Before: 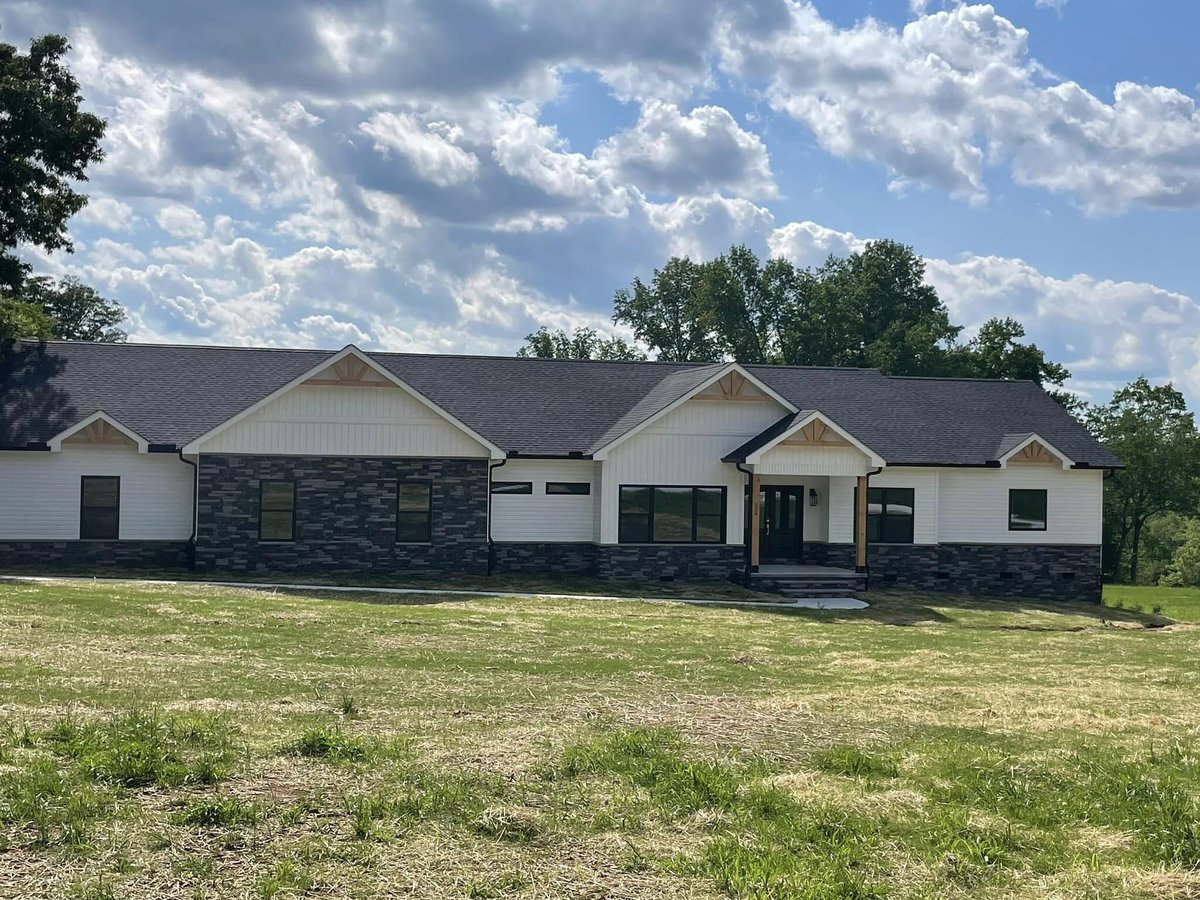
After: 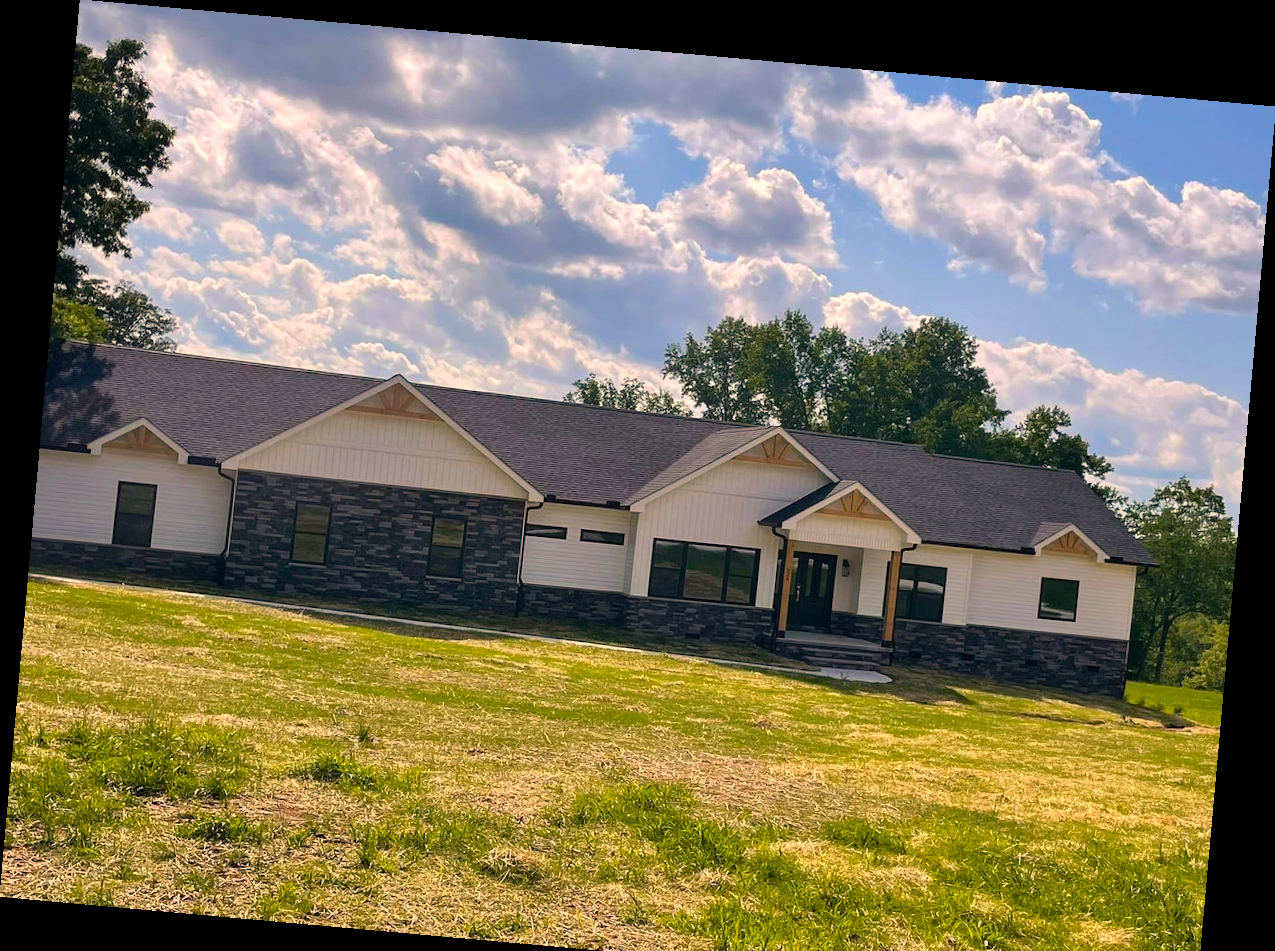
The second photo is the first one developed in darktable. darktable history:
rotate and perspective: rotation 5.12°, automatic cropping off
crop and rotate: top 0%, bottom 5.097%
white balance: red 1.127, blue 0.943
color balance rgb: linear chroma grading › global chroma 15%, perceptual saturation grading › global saturation 30%
color correction: highlights a* -0.182, highlights b* -0.124
